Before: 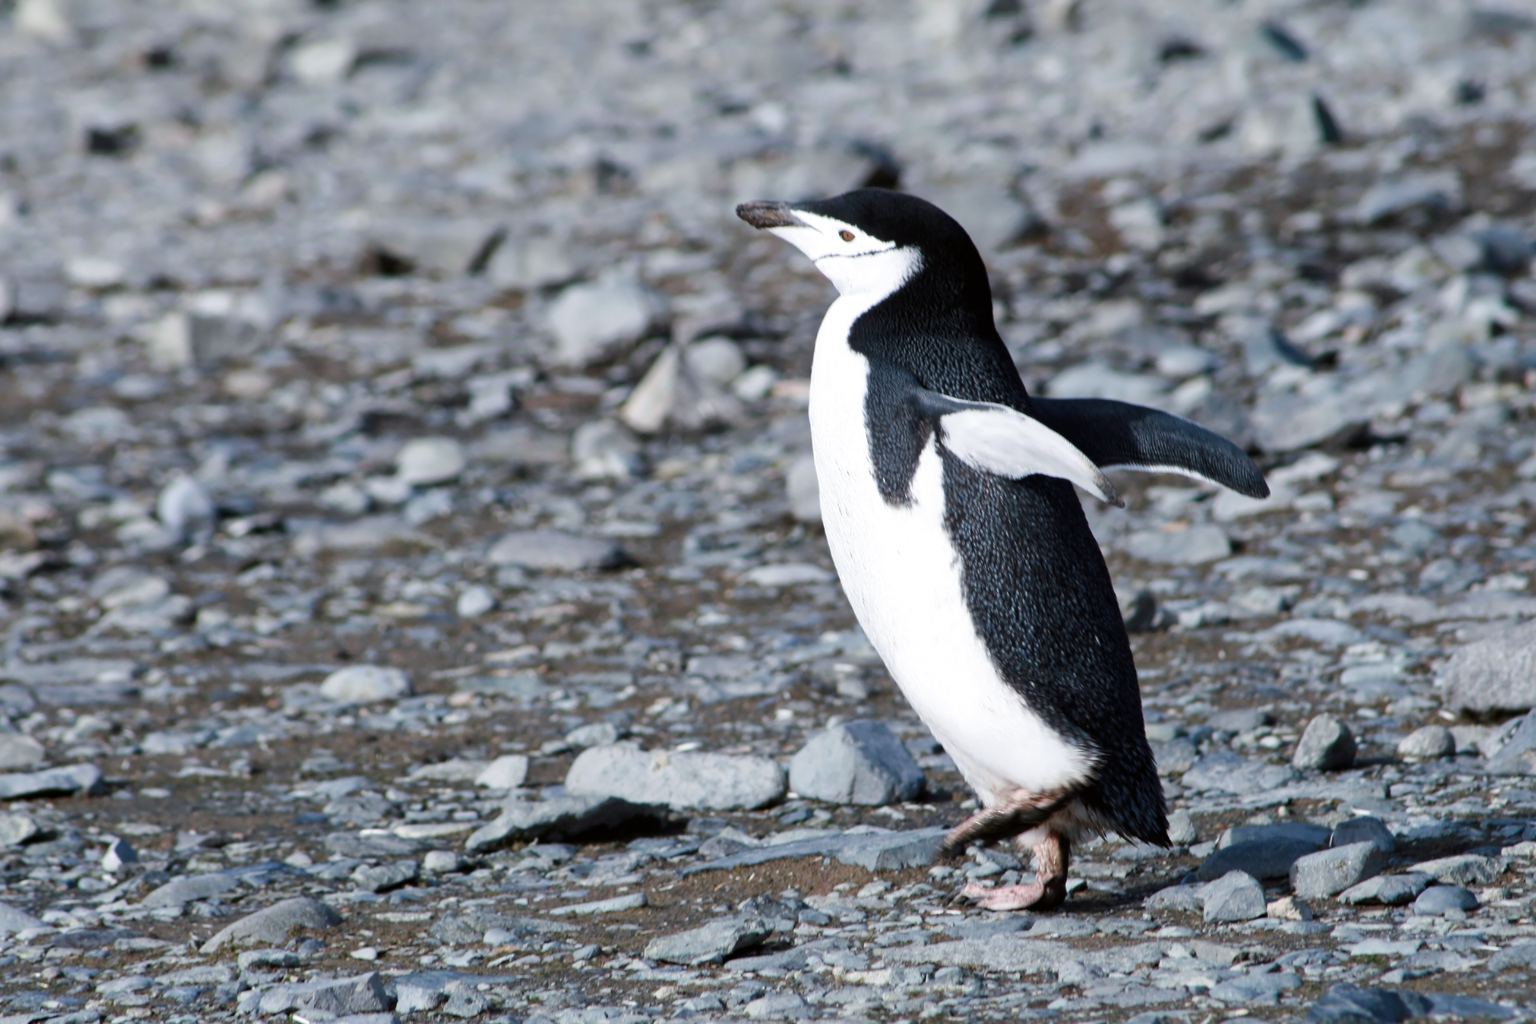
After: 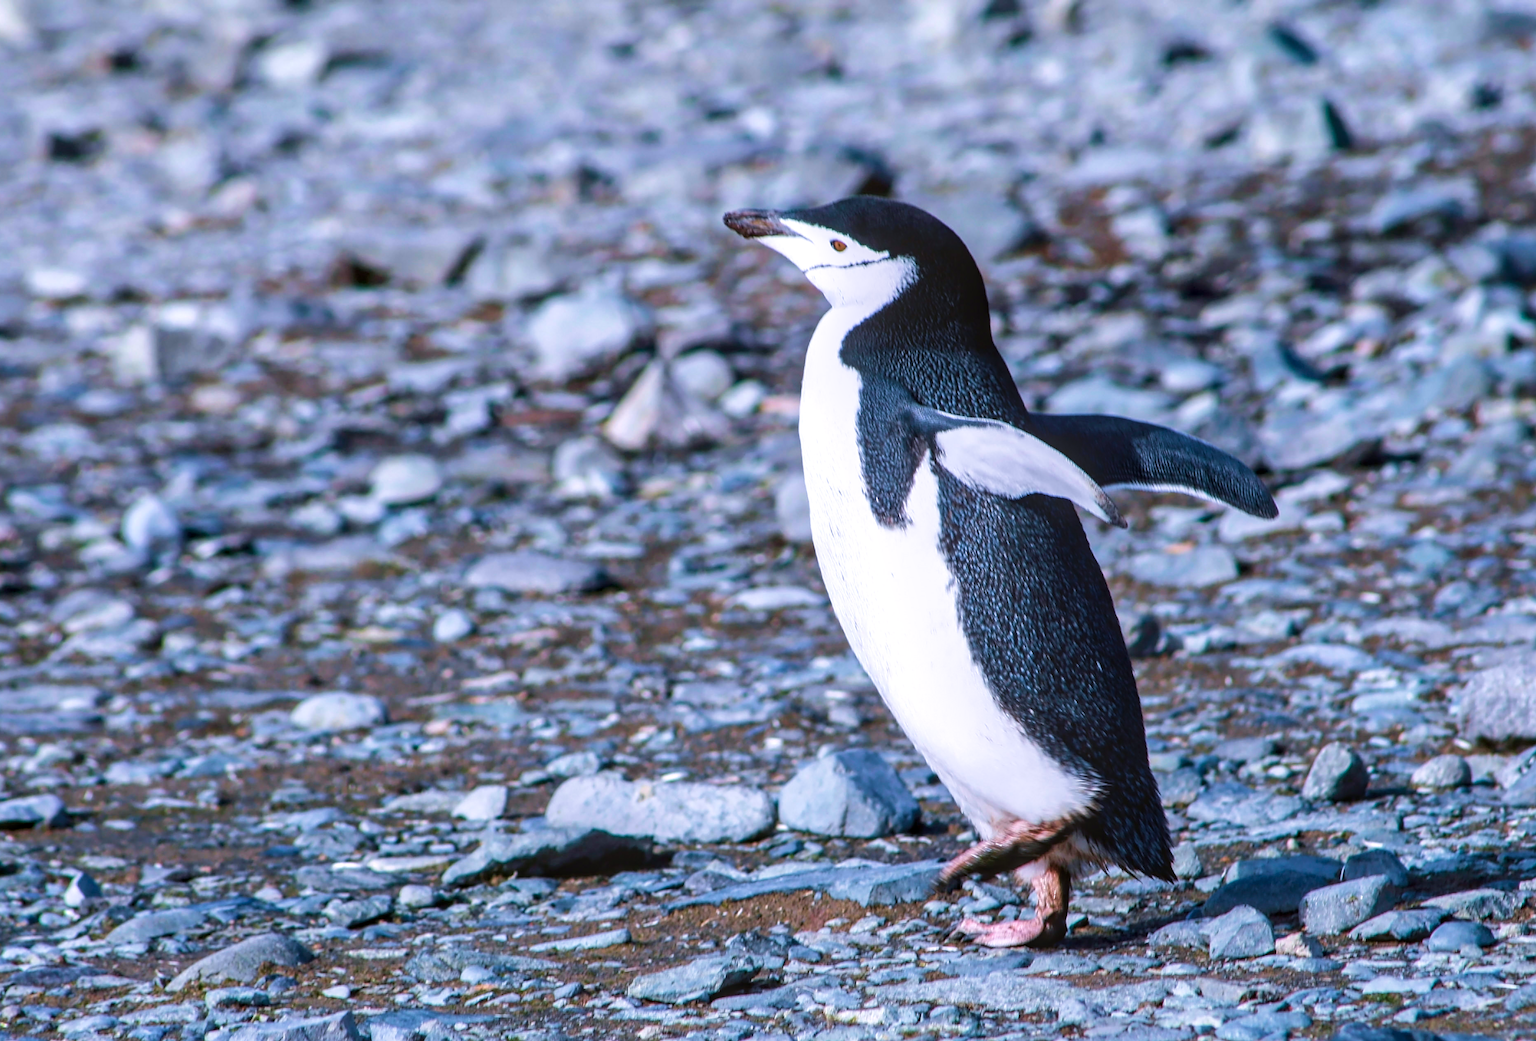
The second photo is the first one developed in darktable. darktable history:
exposure: exposure 0.202 EV, compensate exposure bias true, compensate highlight preservation false
sharpen: on, module defaults
local contrast: highlights 5%, shadows 4%, detail 133%
color calibration: illuminant as shot in camera, x 0.358, y 0.373, temperature 4628.91 K
crop and rotate: left 2.677%, right 1.147%, bottom 2.155%
color balance rgb: highlights gain › chroma 0.712%, highlights gain › hue 55.96°, perceptual saturation grading › global saturation 25.182%, global vibrance 20%
contrast brightness saturation: contrast 0.072
velvia: strength 45.45%
